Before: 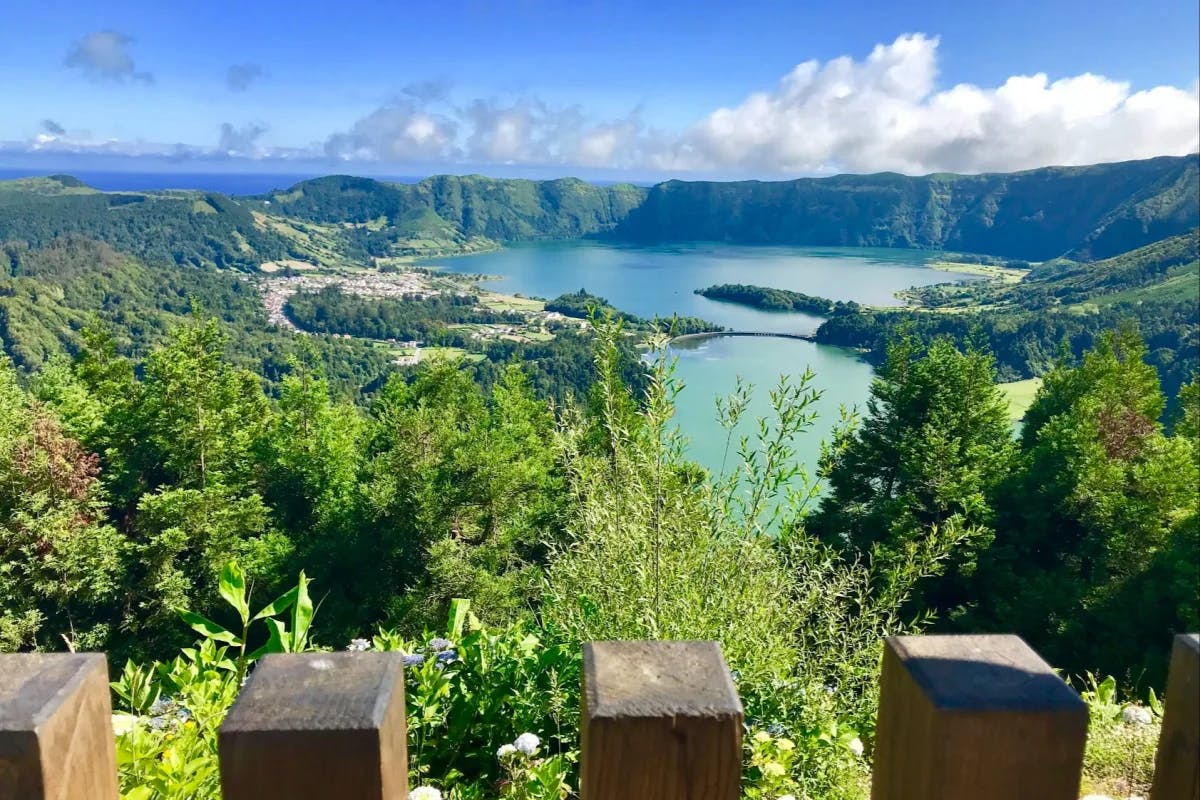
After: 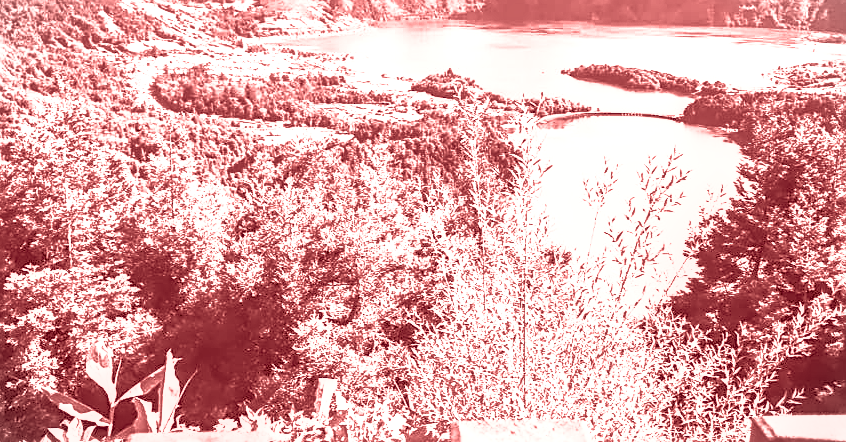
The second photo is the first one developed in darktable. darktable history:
colorize: saturation 60%, source mix 100%
sharpen: on, module defaults
crop: left 11.123%, top 27.61%, right 18.3%, bottom 17.034%
contrast brightness saturation: contrast 1, brightness 1, saturation 1
vignetting: fall-off start 100%, brightness -0.282, width/height ratio 1.31
local contrast: highlights 25%, detail 130%
